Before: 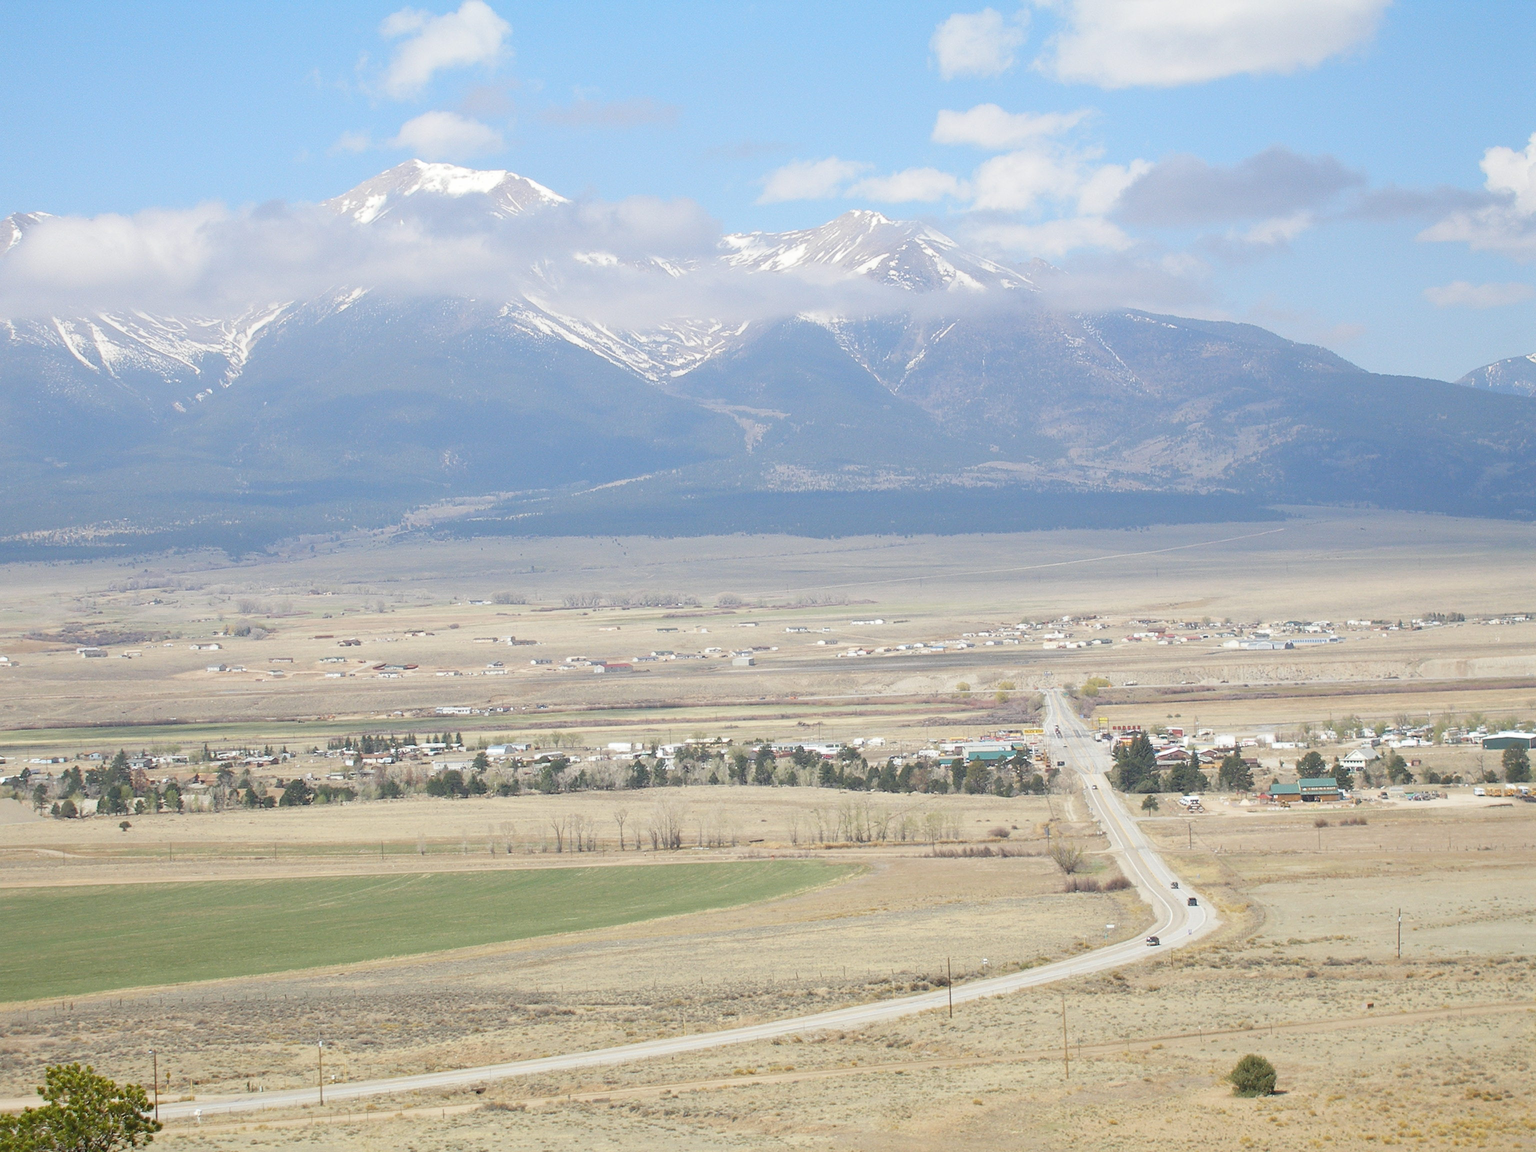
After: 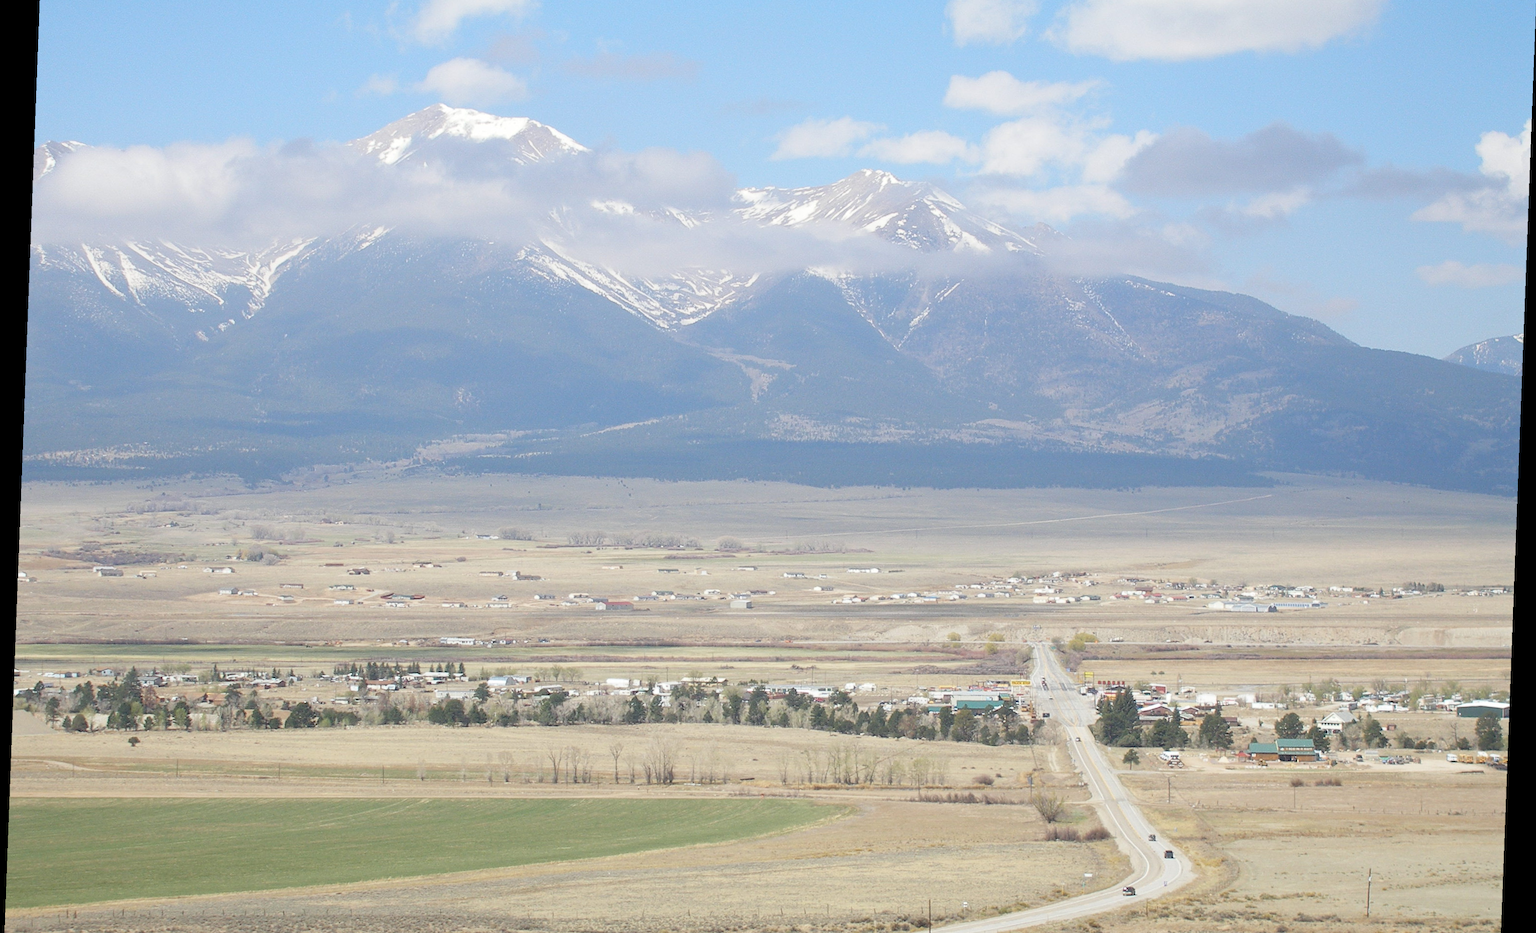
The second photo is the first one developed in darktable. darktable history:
crop and rotate: top 5.667%, bottom 14.937%
rotate and perspective: rotation 2.17°, automatic cropping off
